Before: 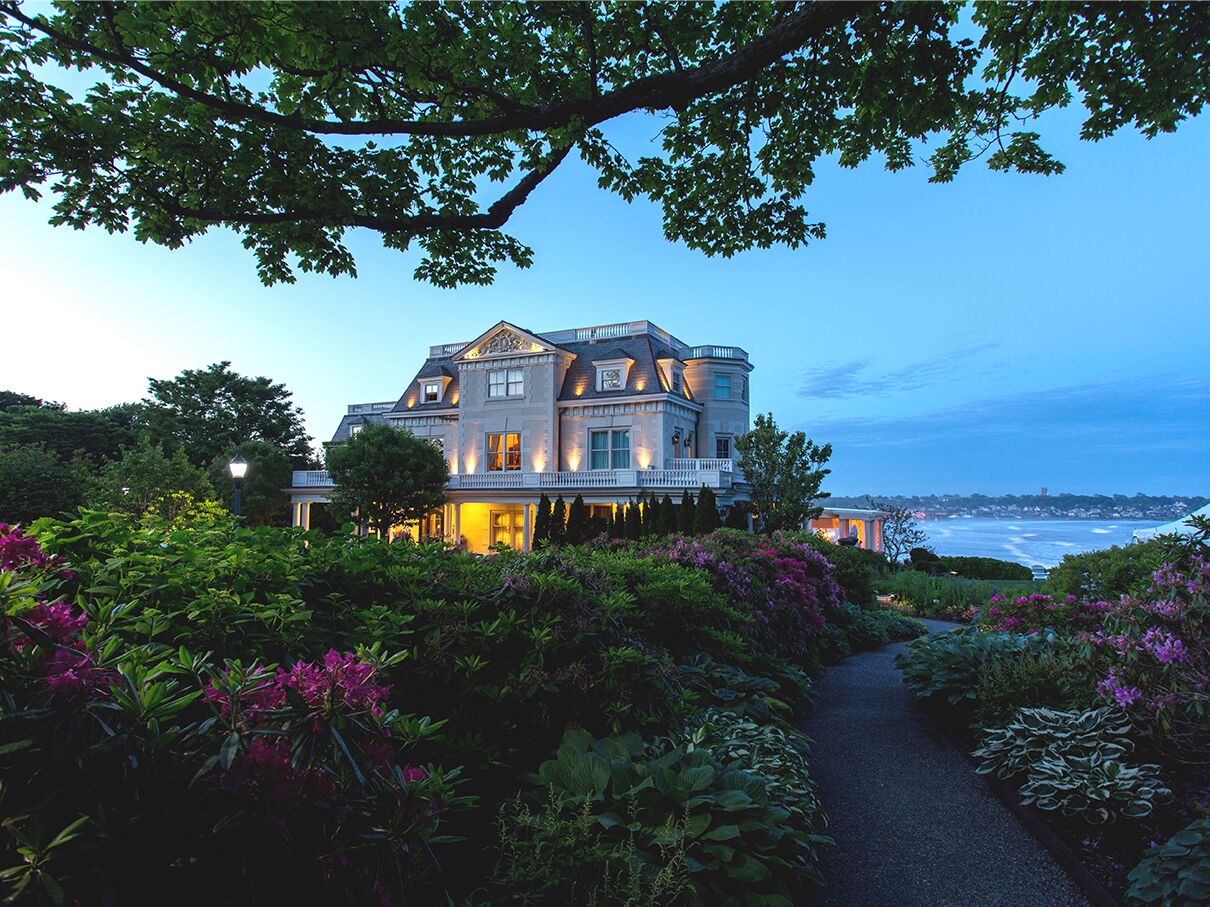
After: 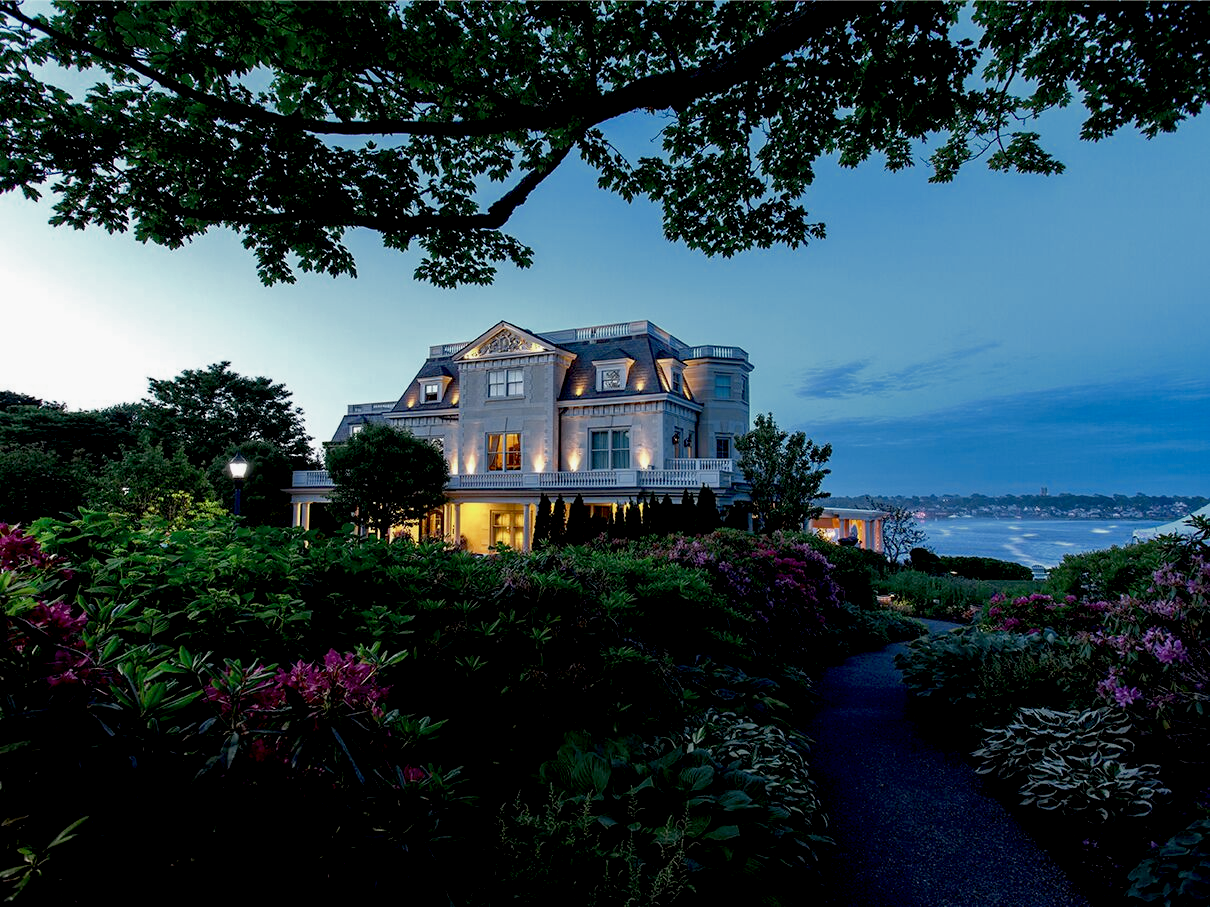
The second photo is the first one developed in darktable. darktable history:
color zones: curves: ch0 [(0, 0.5) (0.125, 0.4) (0.25, 0.5) (0.375, 0.4) (0.5, 0.4) (0.625, 0.35) (0.75, 0.35) (0.875, 0.5)]; ch1 [(0, 0.35) (0.125, 0.45) (0.25, 0.35) (0.375, 0.35) (0.5, 0.35) (0.625, 0.35) (0.75, 0.45) (0.875, 0.35)]; ch2 [(0, 0.6) (0.125, 0.5) (0.25, 0.5) (0.375, 0.6) (0.5, 0.6) (0.625, 0.5) (0.75, 0.5) (0.875, 0.5)]
exposure: black level correction 0.028, exposure -0.078 EV, compensate highlight preservation false
